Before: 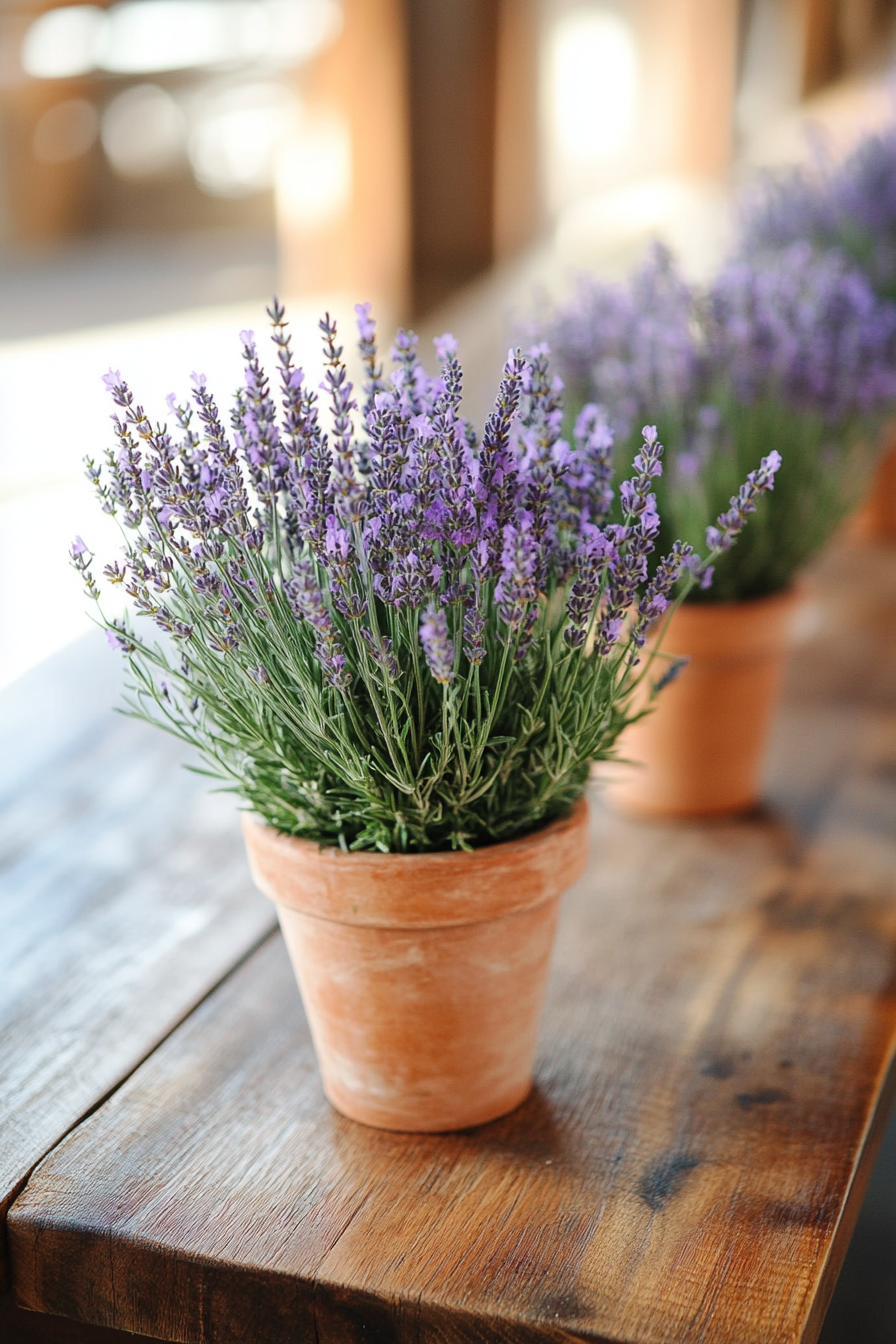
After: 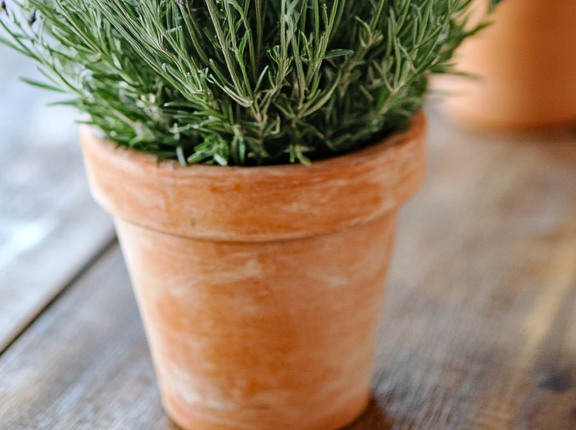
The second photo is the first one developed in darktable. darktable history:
white balance: red 0.976, blue 1.04
haze removal: strength 0.29, distance 0.25, compatibility mode true, adaptive false
crop: left 18.091%, top 51.13%, right 17.525%, bottom 16.85%
